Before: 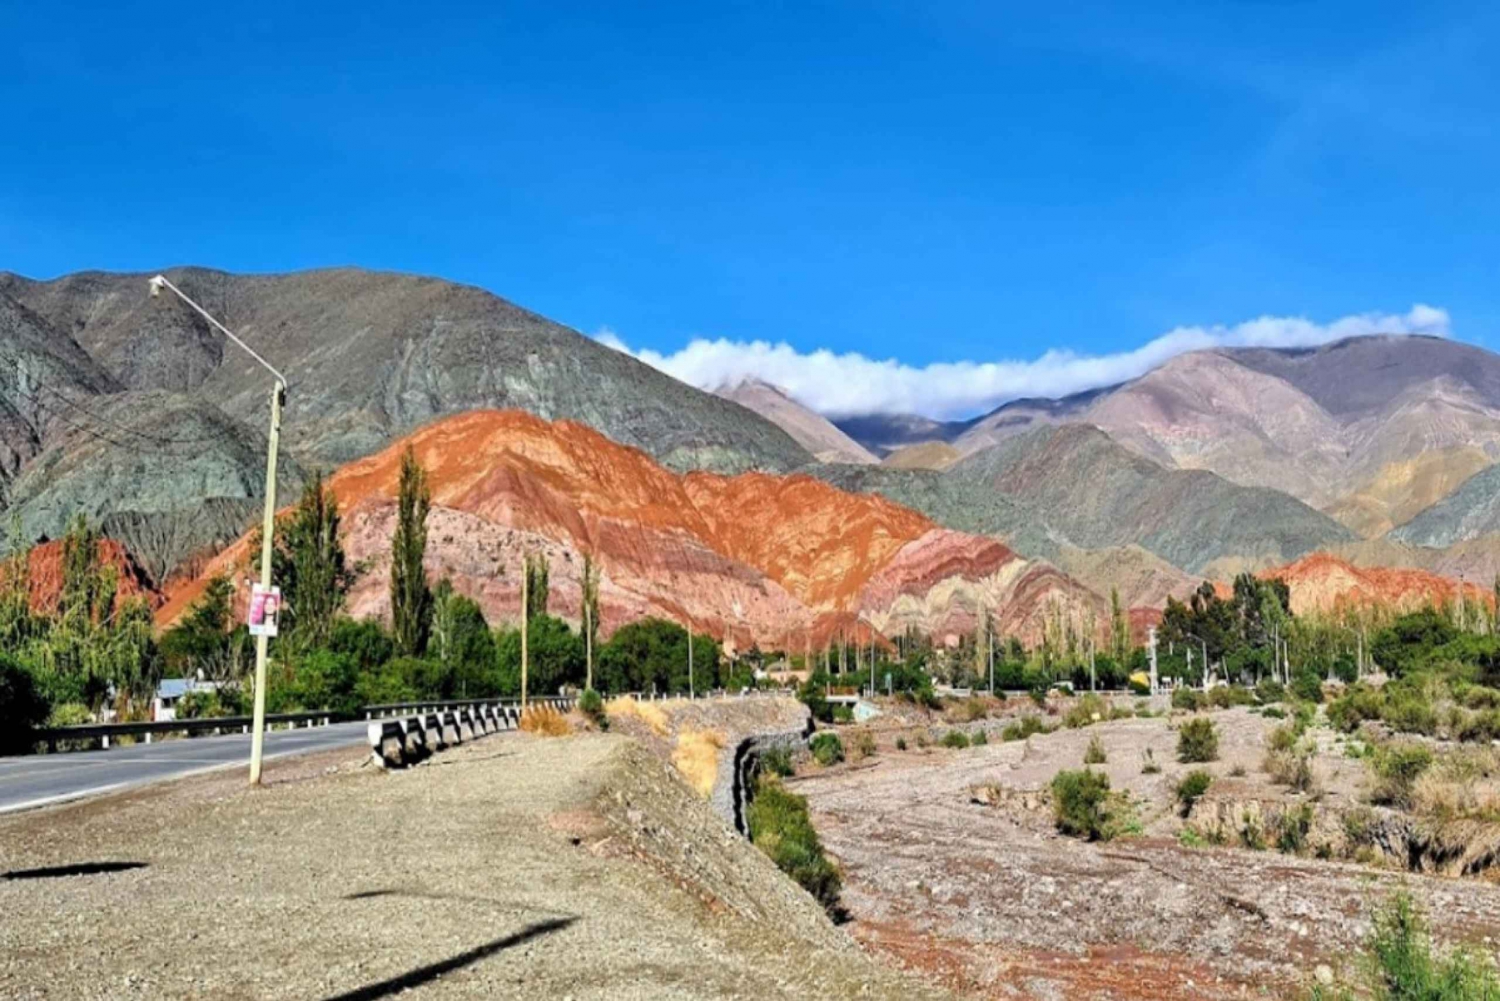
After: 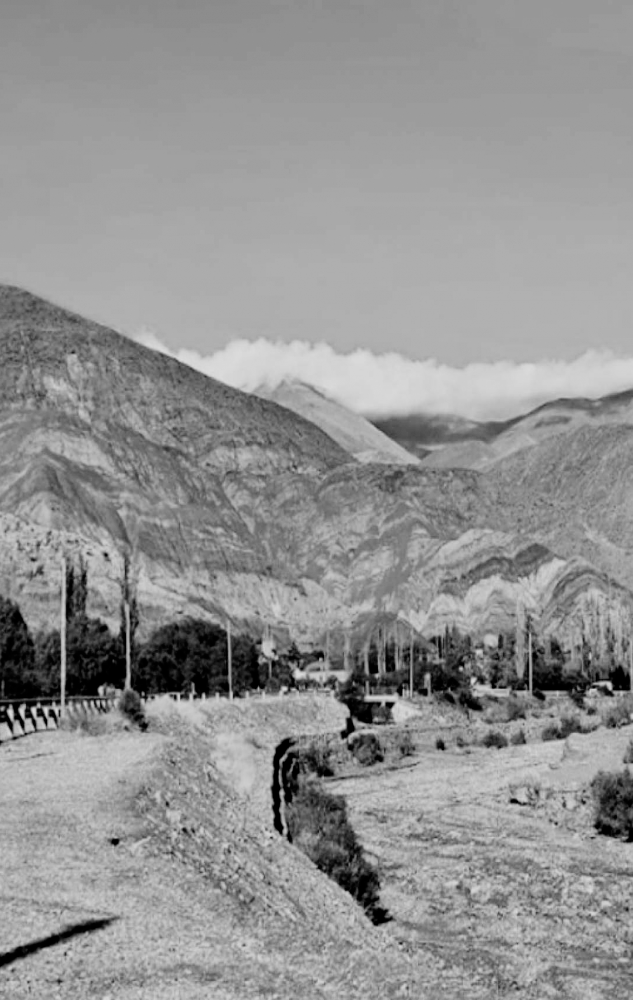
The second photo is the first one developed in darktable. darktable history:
color calibration: output gray [0.267, 0.423, 0.261, 0], illuminant as shot in camera, x 0.358, y 0.373, temperature 4628.91 K
filmic rgb: black relative exposure -5.06 EV, white relative exposure 4 EV, hardness 2.9, contrast 1.196, highlights saturation mix -29.27%
crop: left 30.789%, right 26.986%
